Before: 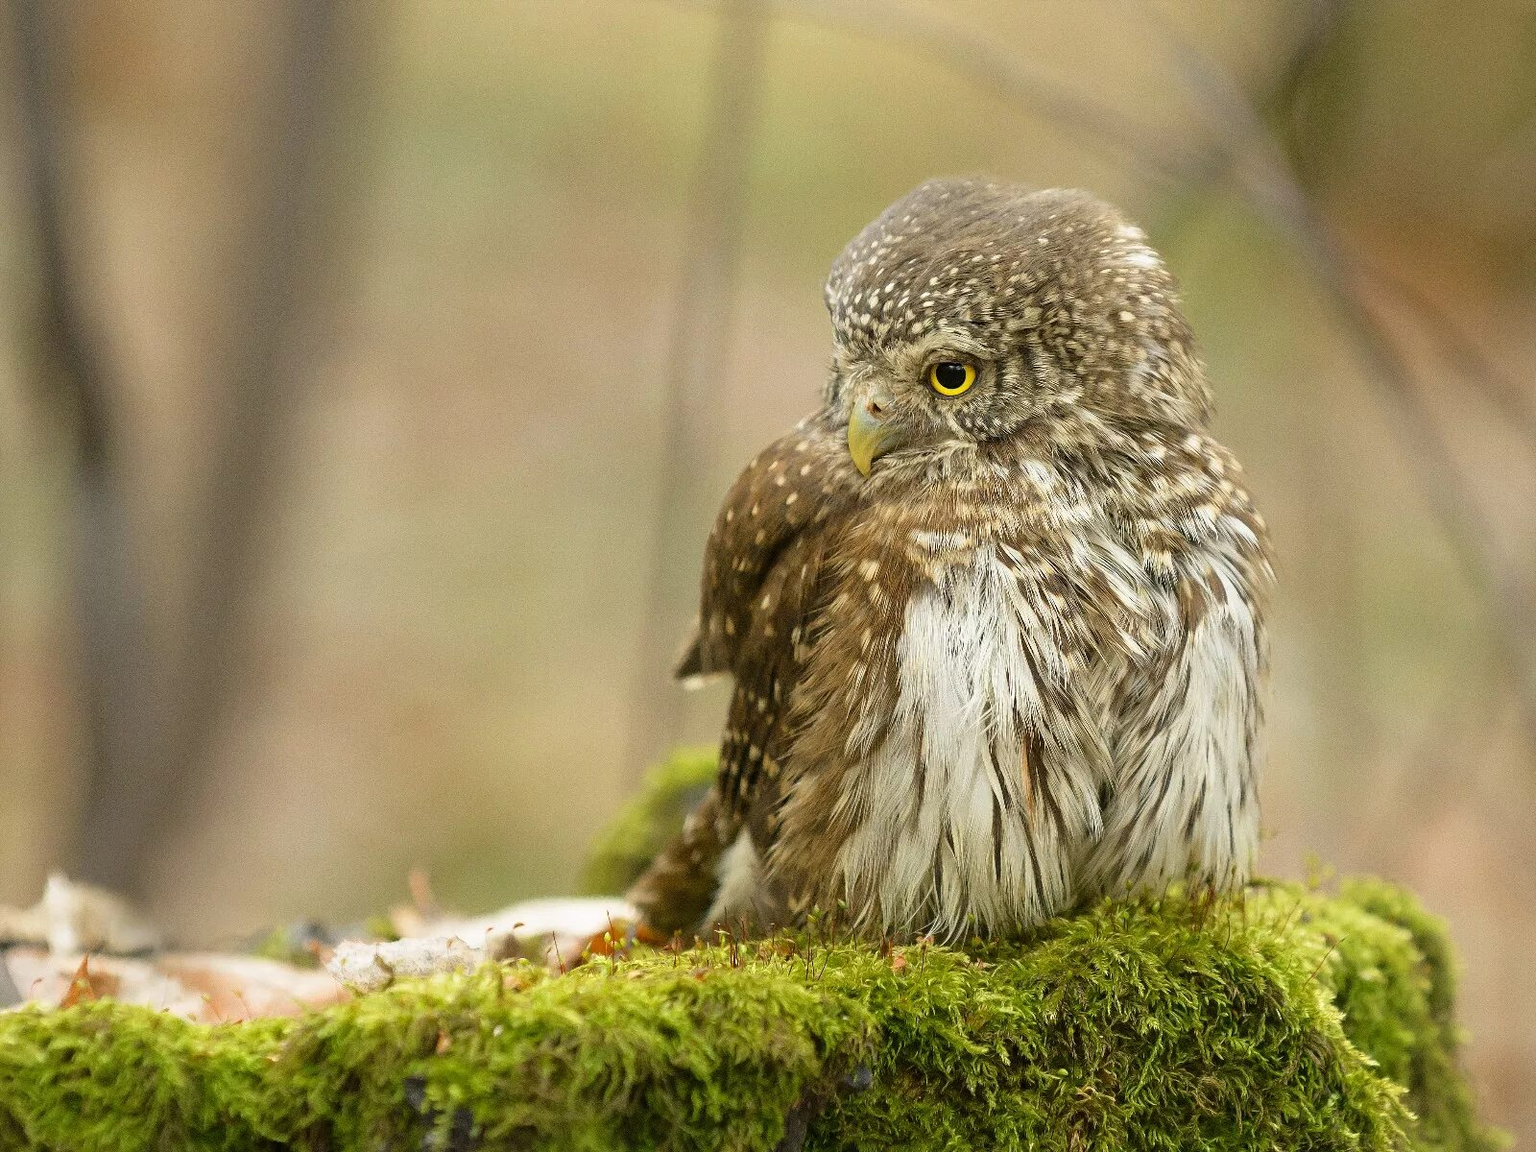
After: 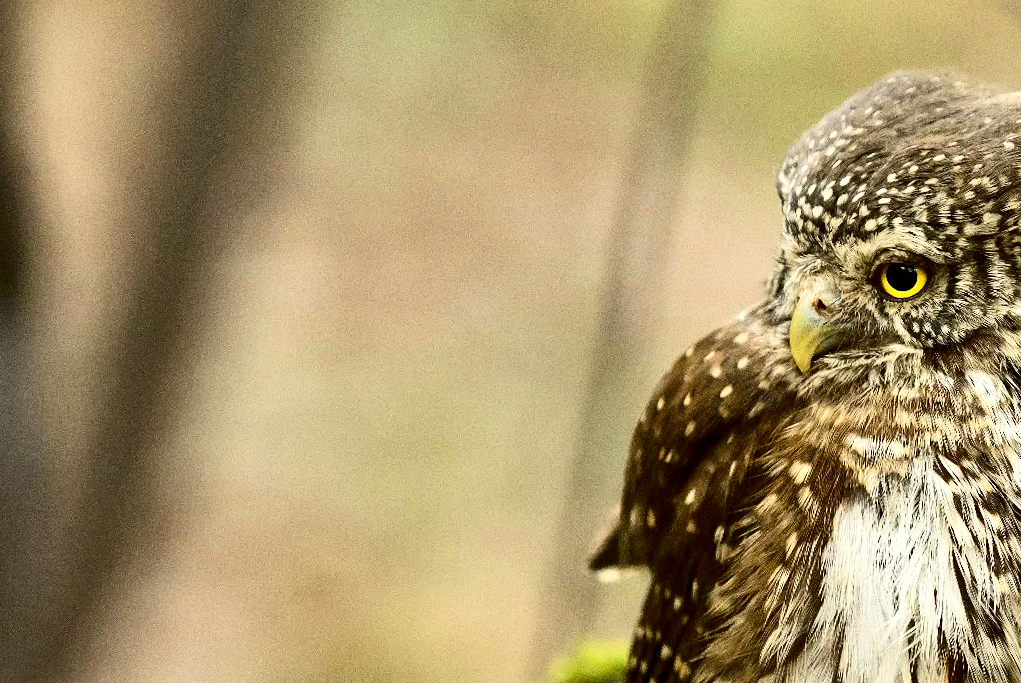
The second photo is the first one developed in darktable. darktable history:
contrast brightness saturation: contrast 0.326, brightness -0.073, saturation 0.169
contrast equalizer: octaves 7, y [[0.586, 0.584, 0.576, 0.565, 0.552, 0.539], [0.5 ×6], [0.97, 0.959, 0.919, 0.859, 0.789, 0.717], [0 ×6], [0 ×6]]
crop and rotate: angle -4.61°, left 2.064%, top 6.774%, right 27.428%, bottom 30.328%
